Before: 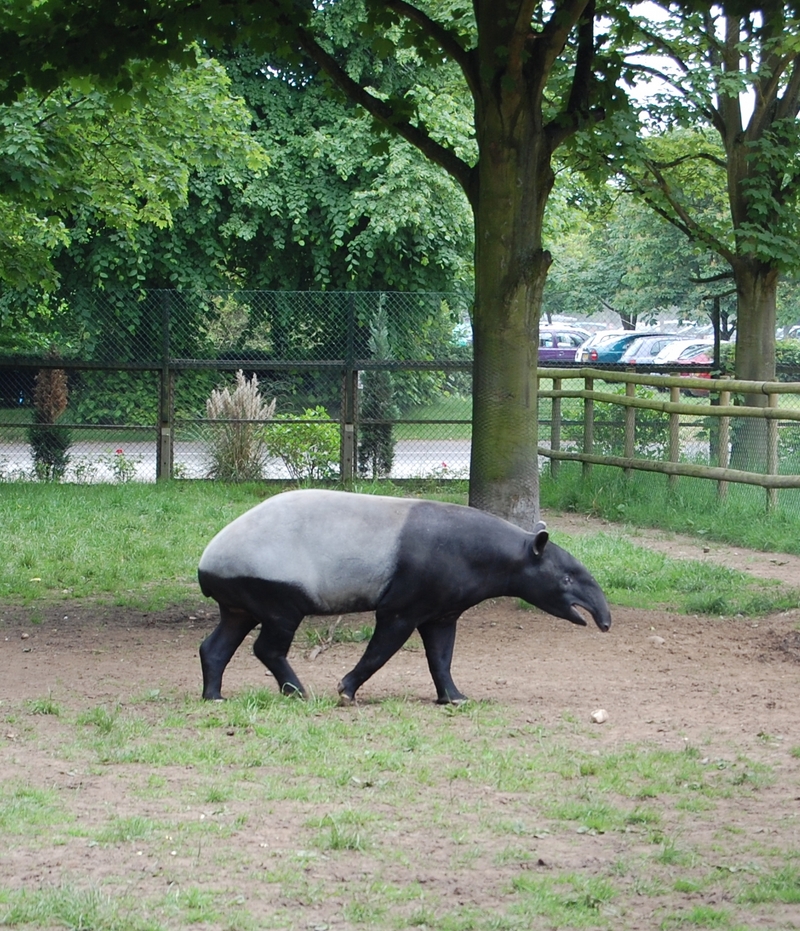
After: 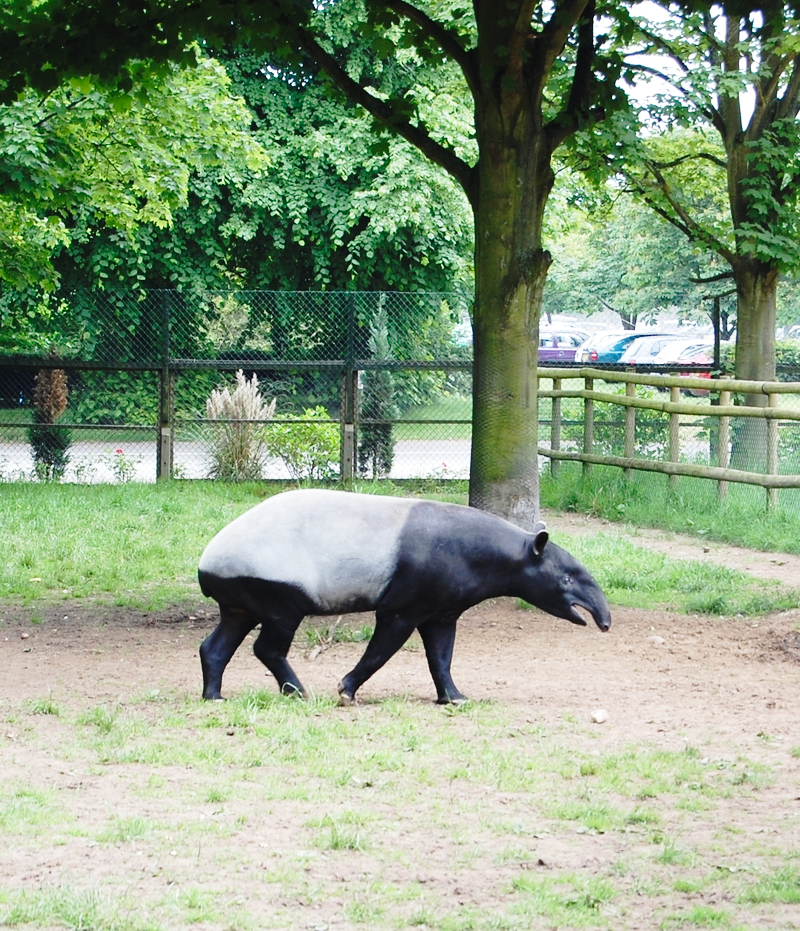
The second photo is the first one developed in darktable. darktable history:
base curve: curves: ch0 [(0, 0) (0.028, 0.03) (0.121, 0.232) (0.46, 0.748) (0.859, 0.968) (1, 1)], preserve colors none
exposure: compensate highlight preservation false
